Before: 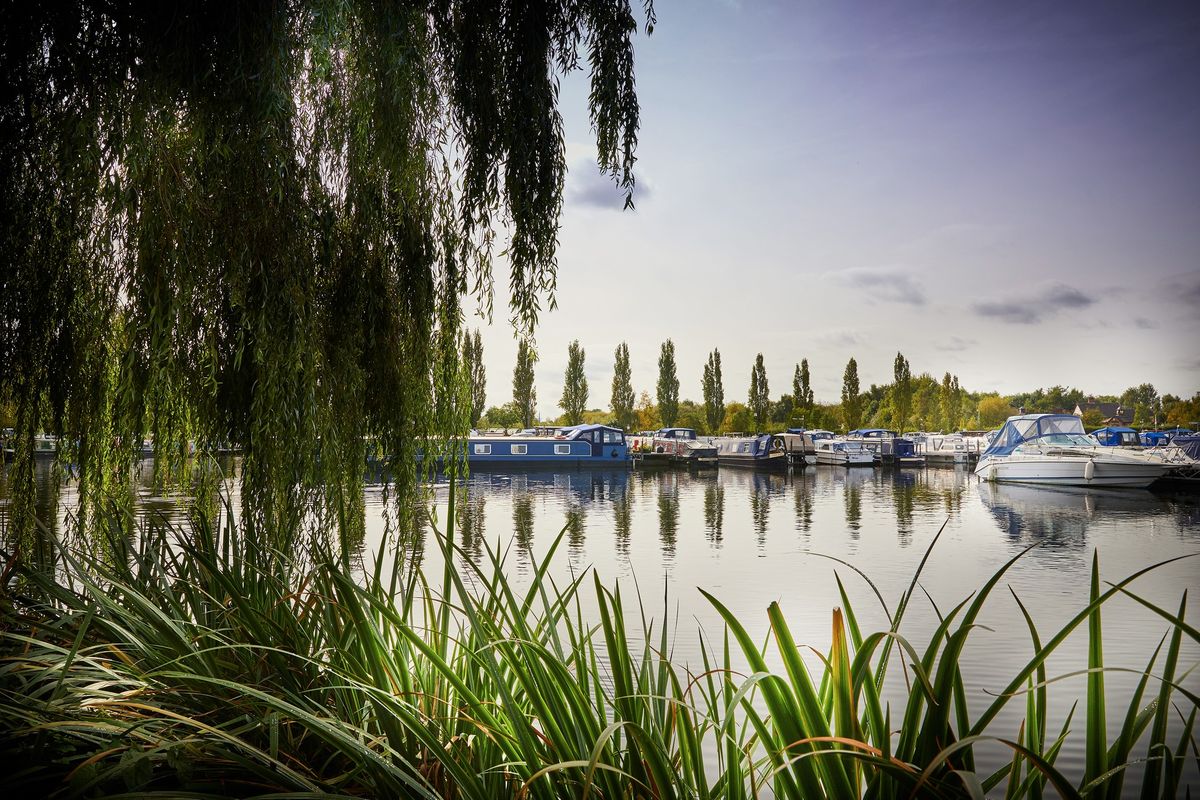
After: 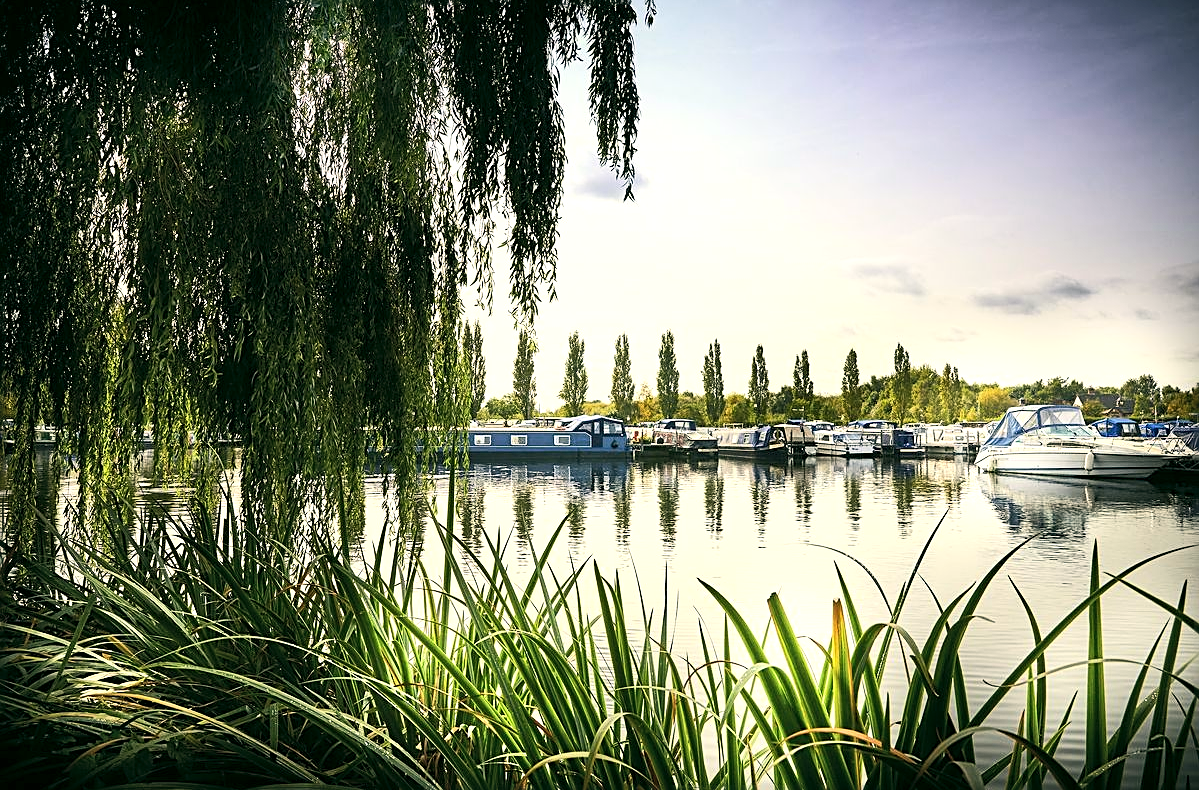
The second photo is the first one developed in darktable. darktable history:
sharpen: on, module defaults
color correction: highlights a* -0.404, highlights b* 9.4, shadows a* -9.17, shadows b* 0.747
crop: top 1.182%, right 0.042%
local contrast: highlights 101%, shadows 101%, detail 119%, midtone range 0.2
contrast brightness saturation: contrast 0.142, brightness 0.207
tone equalizer: -8 EV -0.712 EV, -7 EV -0.699 EV, -6 EV -0.601 EV, -5 EV -0.393 EV, -3 EV 0.404 EV, -2 EV 0.6 EV, -1 EV 0.686 EV, +0 EV 0.726 EV, edges refinement/feathering 500, mask exposure compensation -1.57 EV, preserve details no
